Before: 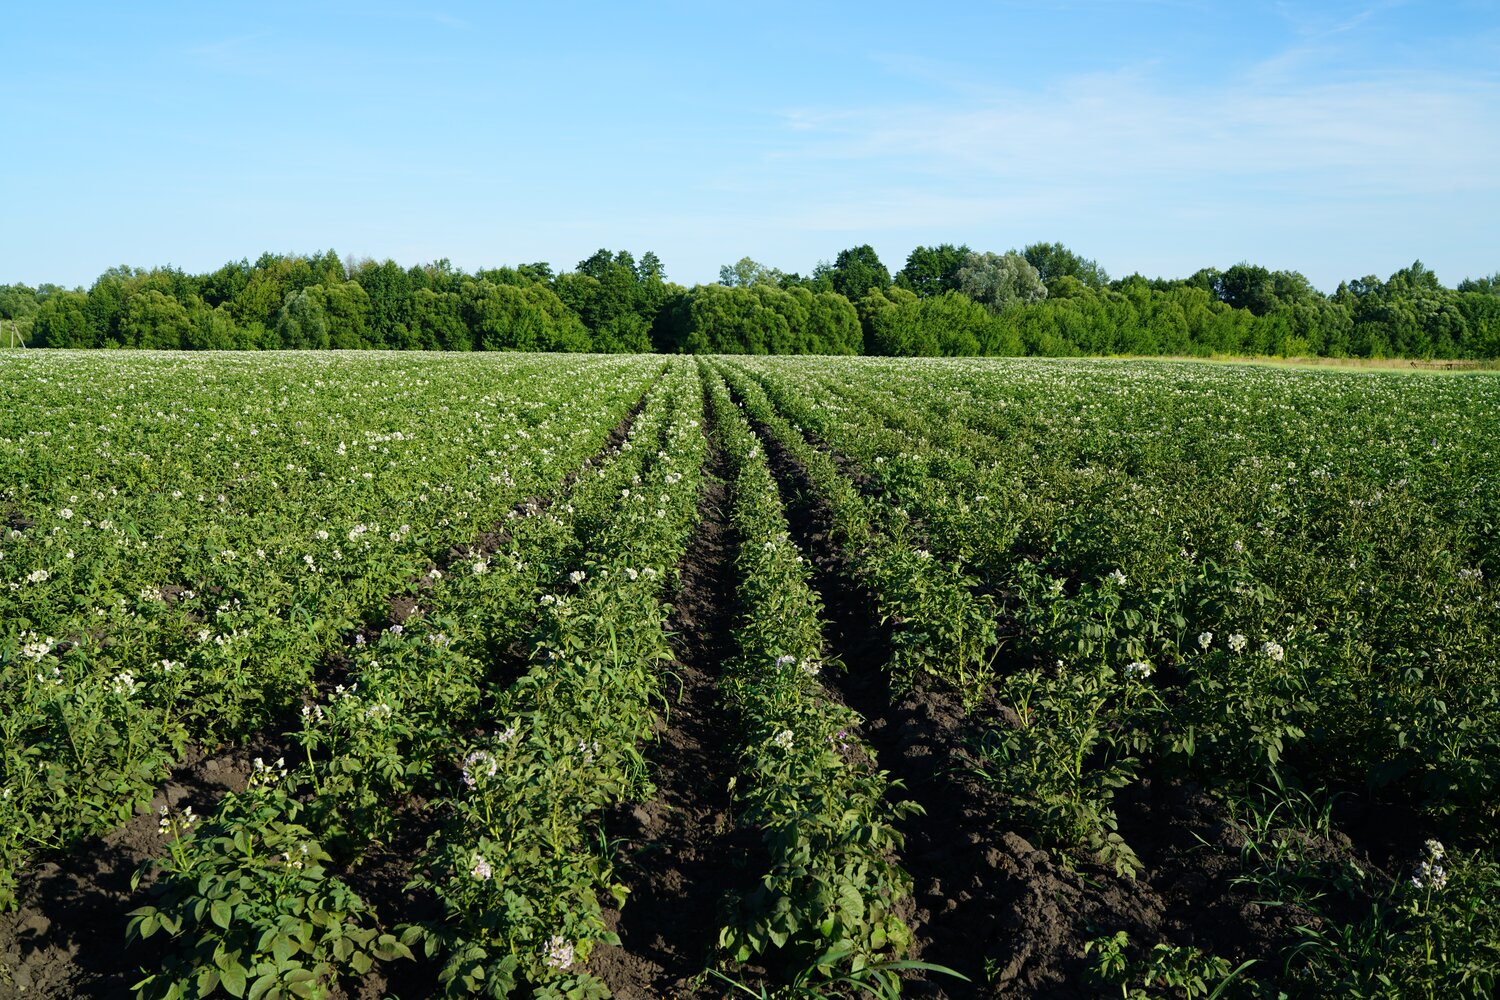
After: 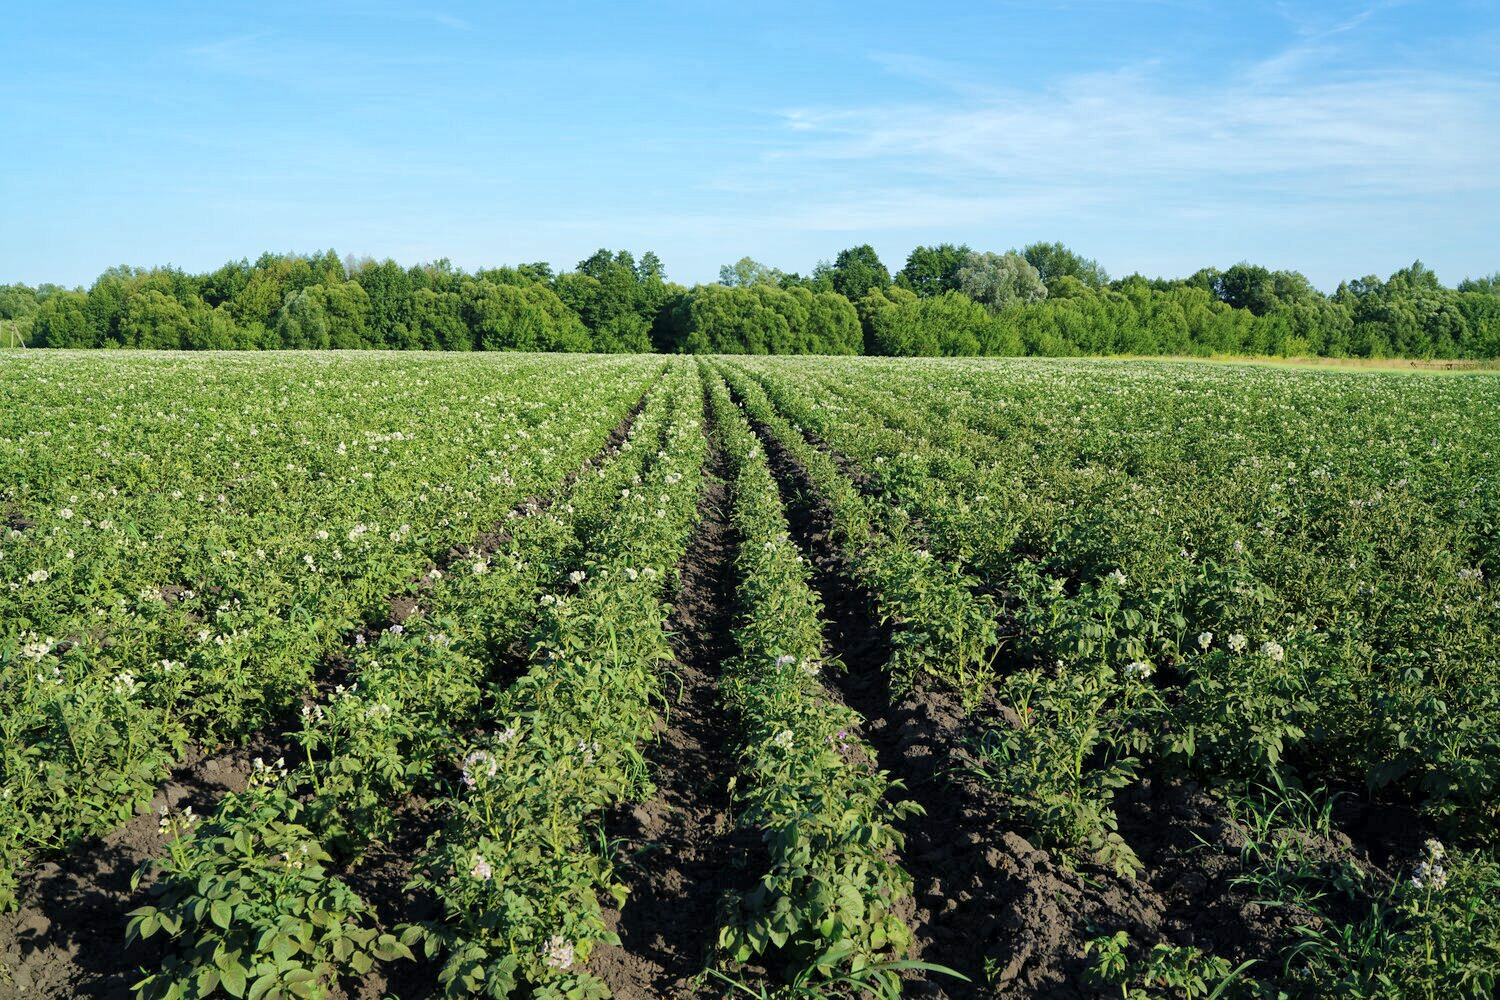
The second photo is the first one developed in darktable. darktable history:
shadows and highlights: on, module defaults
global tonemap: drago (1, 100), detail 1
